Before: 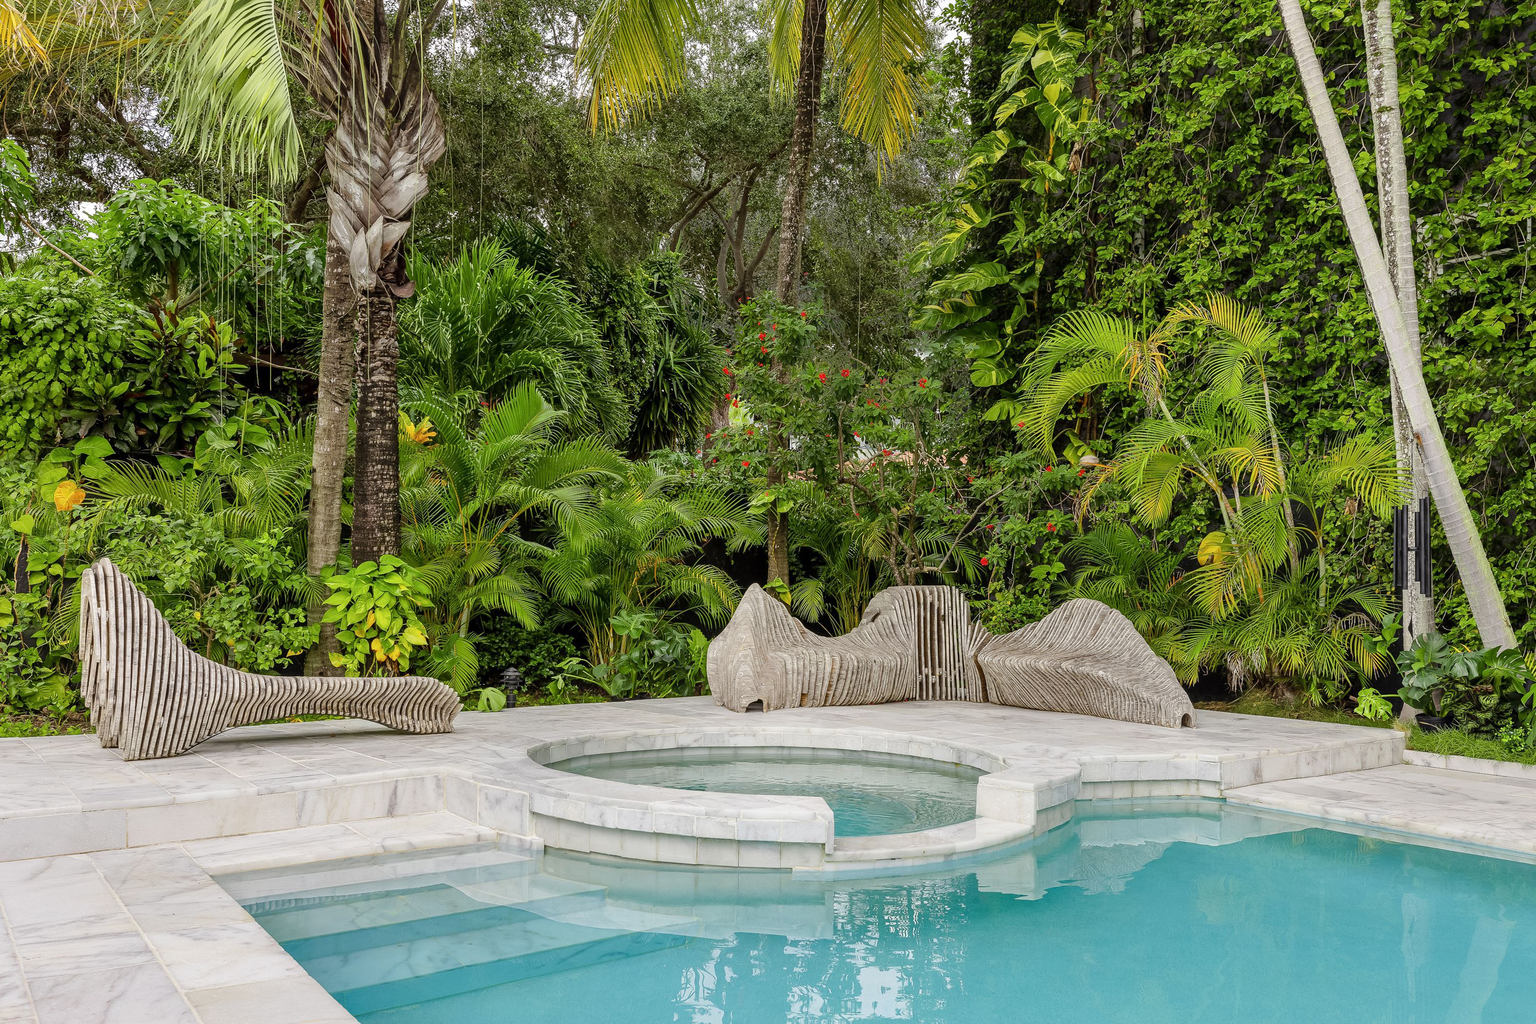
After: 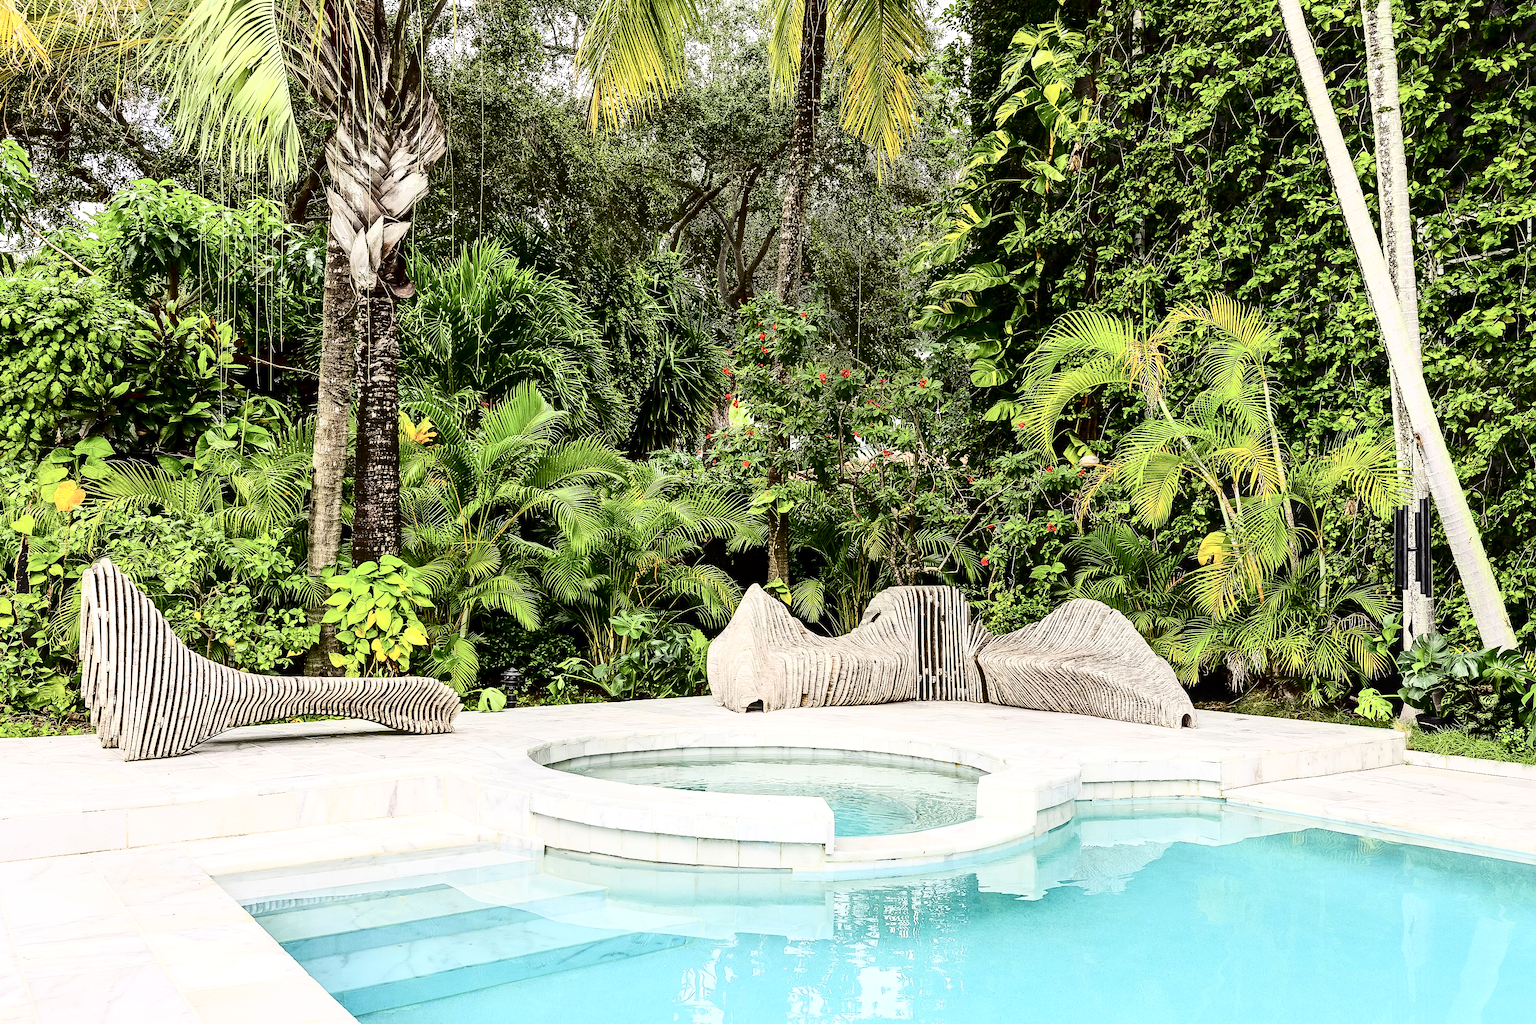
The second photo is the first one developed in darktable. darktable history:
sharpen: amount 0.209
exposure: black level correction 0.001, exposure 0.498 EV, compensate exposure bias true, compensate highlight preservation false
contrast brightness saturation: contrast 0.489, saturation -0.088
